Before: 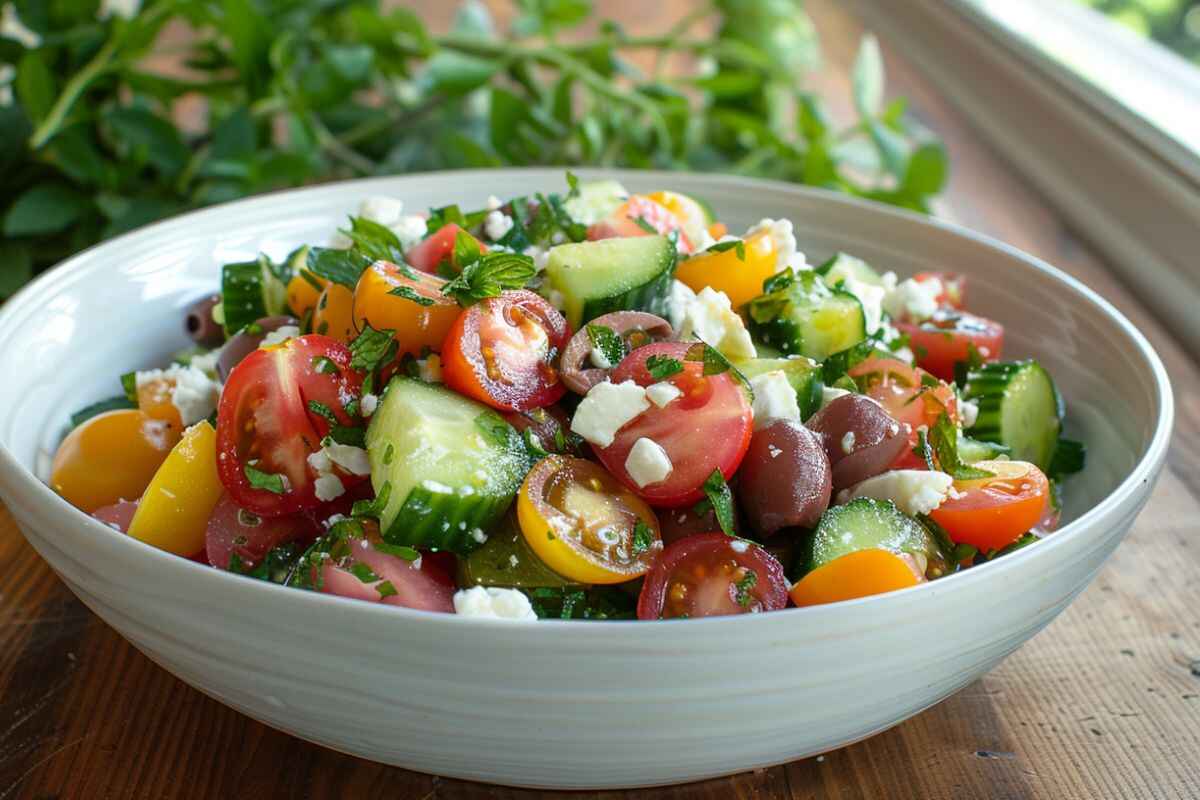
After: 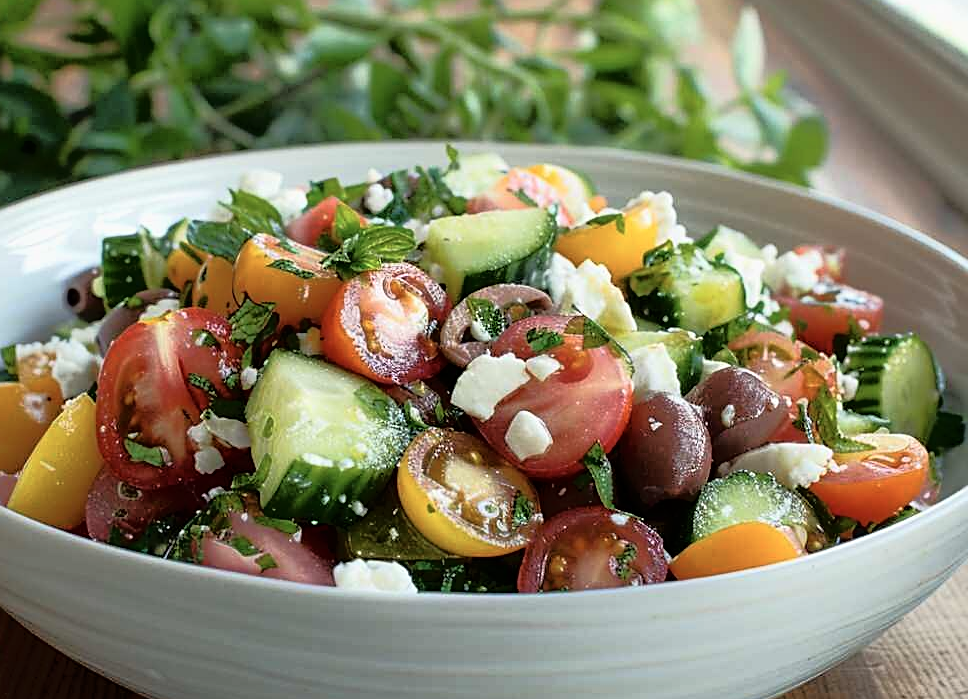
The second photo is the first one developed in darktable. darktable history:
contrast brightness saturation: contrast 0.106, saturation -0.159
sharpen: on, module defaults
crop: left 10.007%, top 3.483%, right 9.312%, bottom 9.117%
tone equalizer: -8 EV -1.86 EV, -7 EV -1.12 EV, -6 EV -1.6 EV, edges refinement/feathering 500, mask exposure compensation -1.57 EV, preserve details no
